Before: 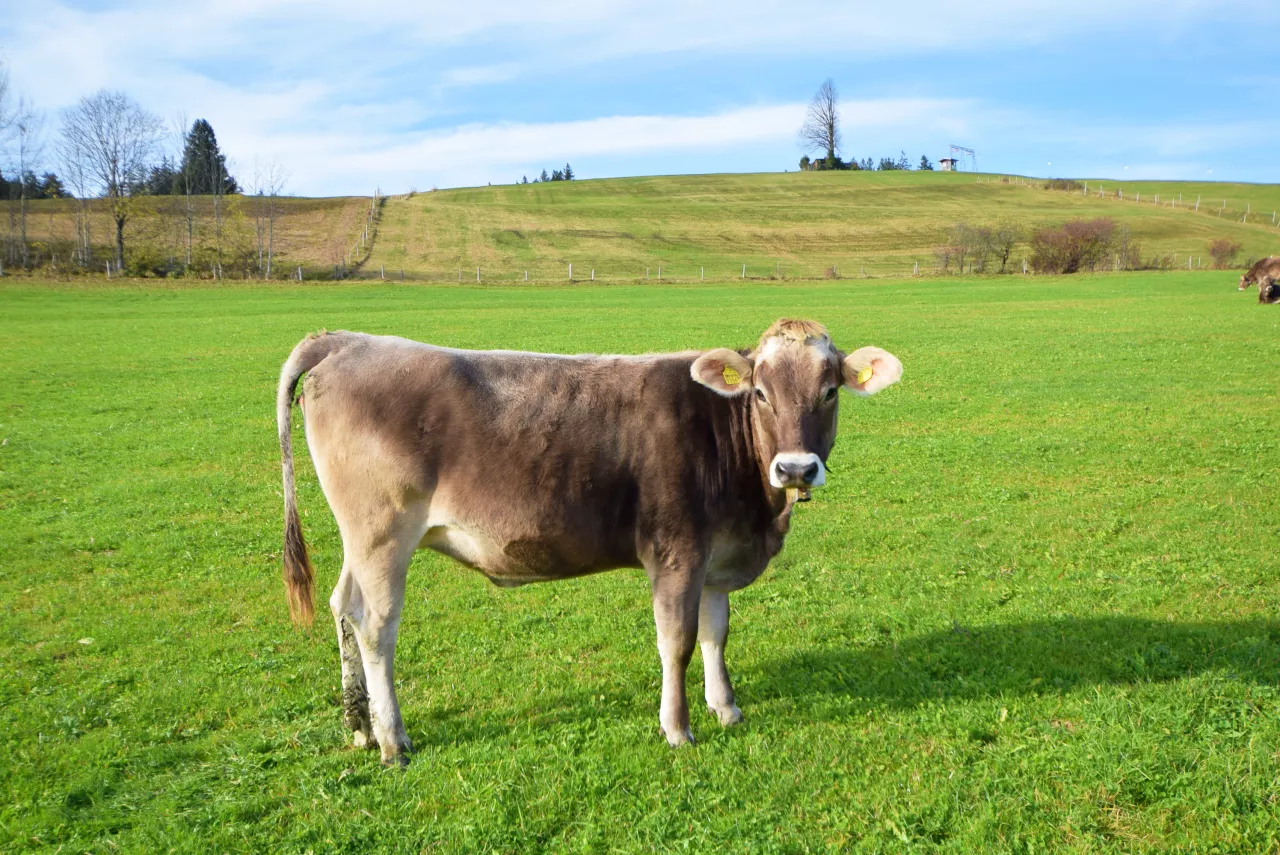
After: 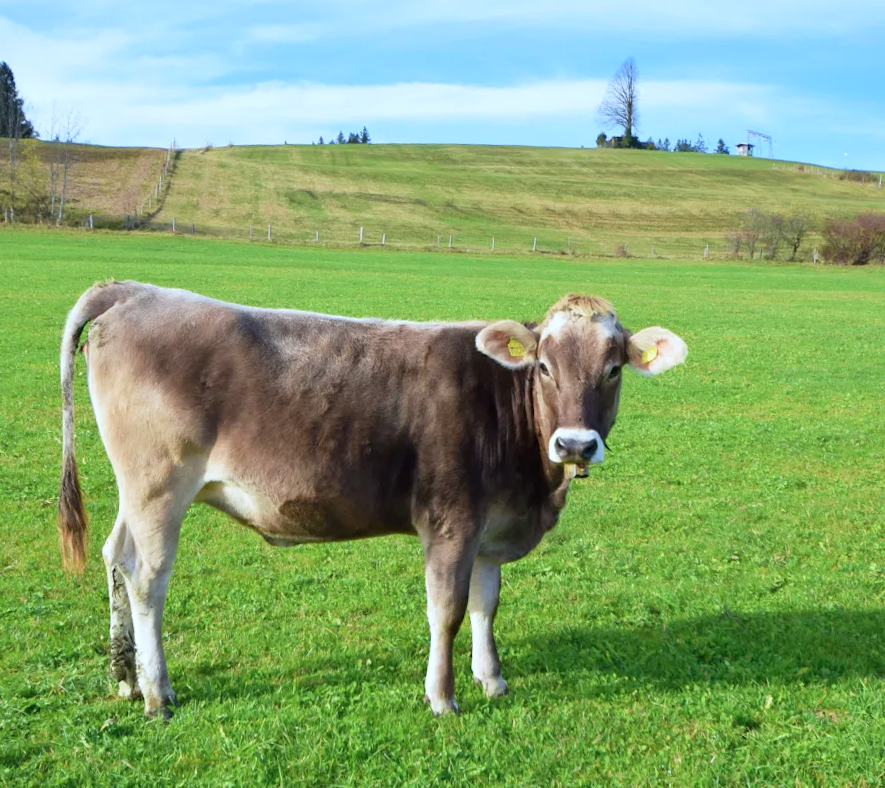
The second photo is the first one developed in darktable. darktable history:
contrast equalizer: y [[0.5 ×6], [0.5 ×6], [0.5, 0.5, 0.501, 0.545, 0.707, 0.863], [0 ×6], [0 ×6]]
crop and rotate: angle -3.27°, left 14.277%, top 0.028%, right 10.766%, bottom 0.028%
color calibration: illuminant custom, x 0.368, y 0.373, temperature 4330.32 K
